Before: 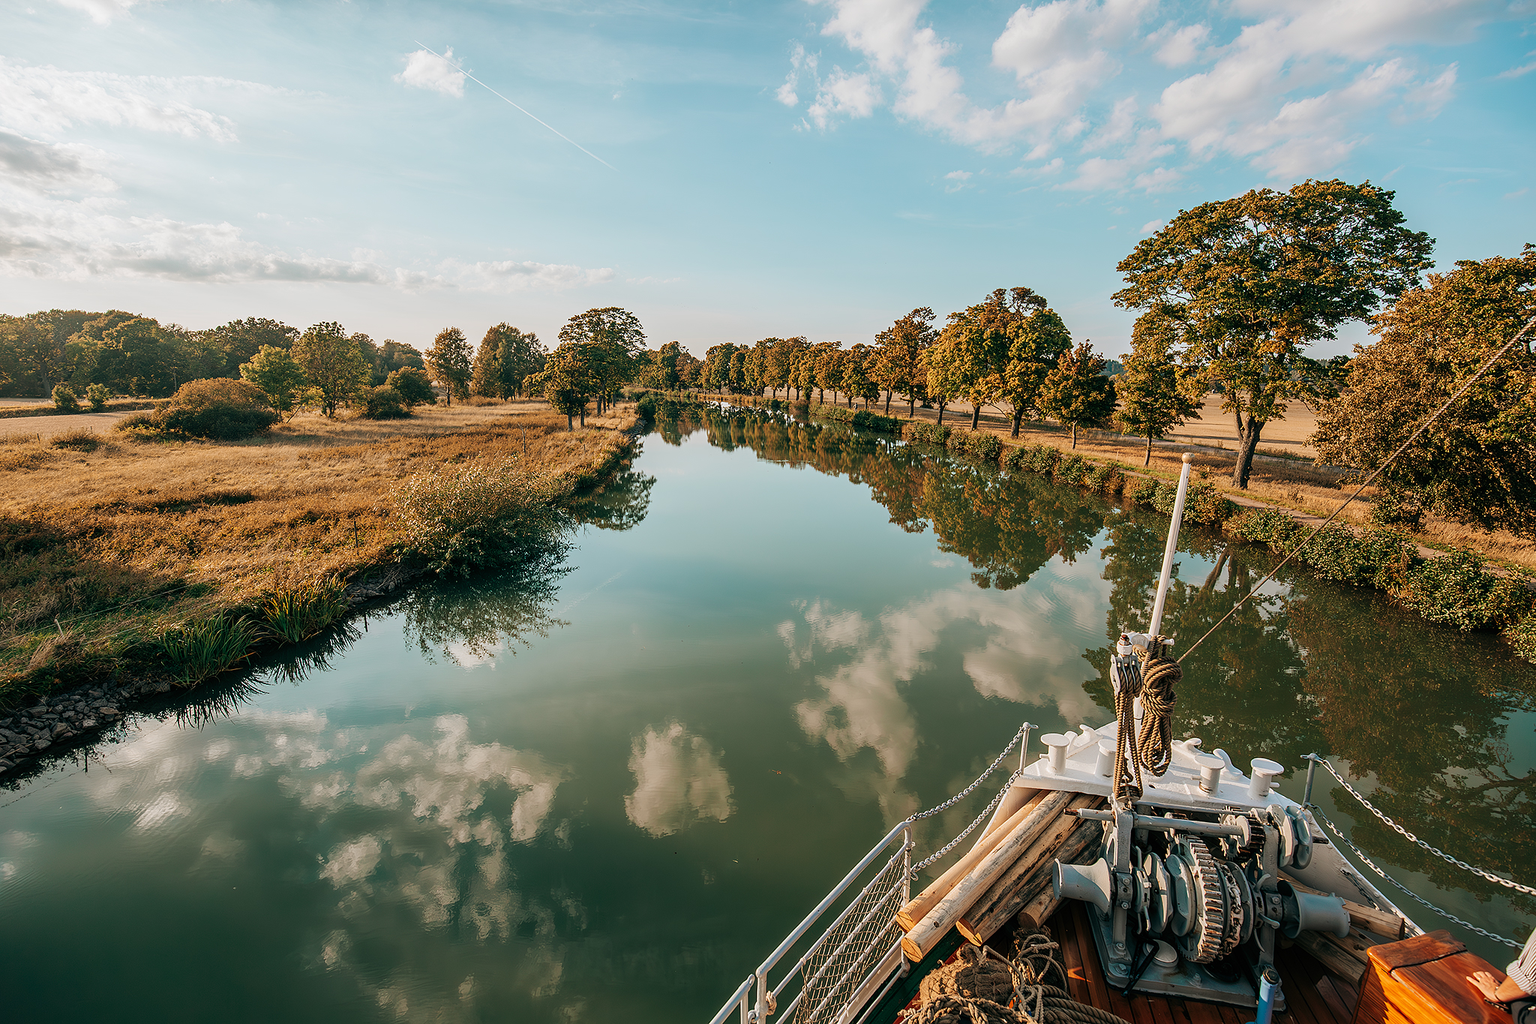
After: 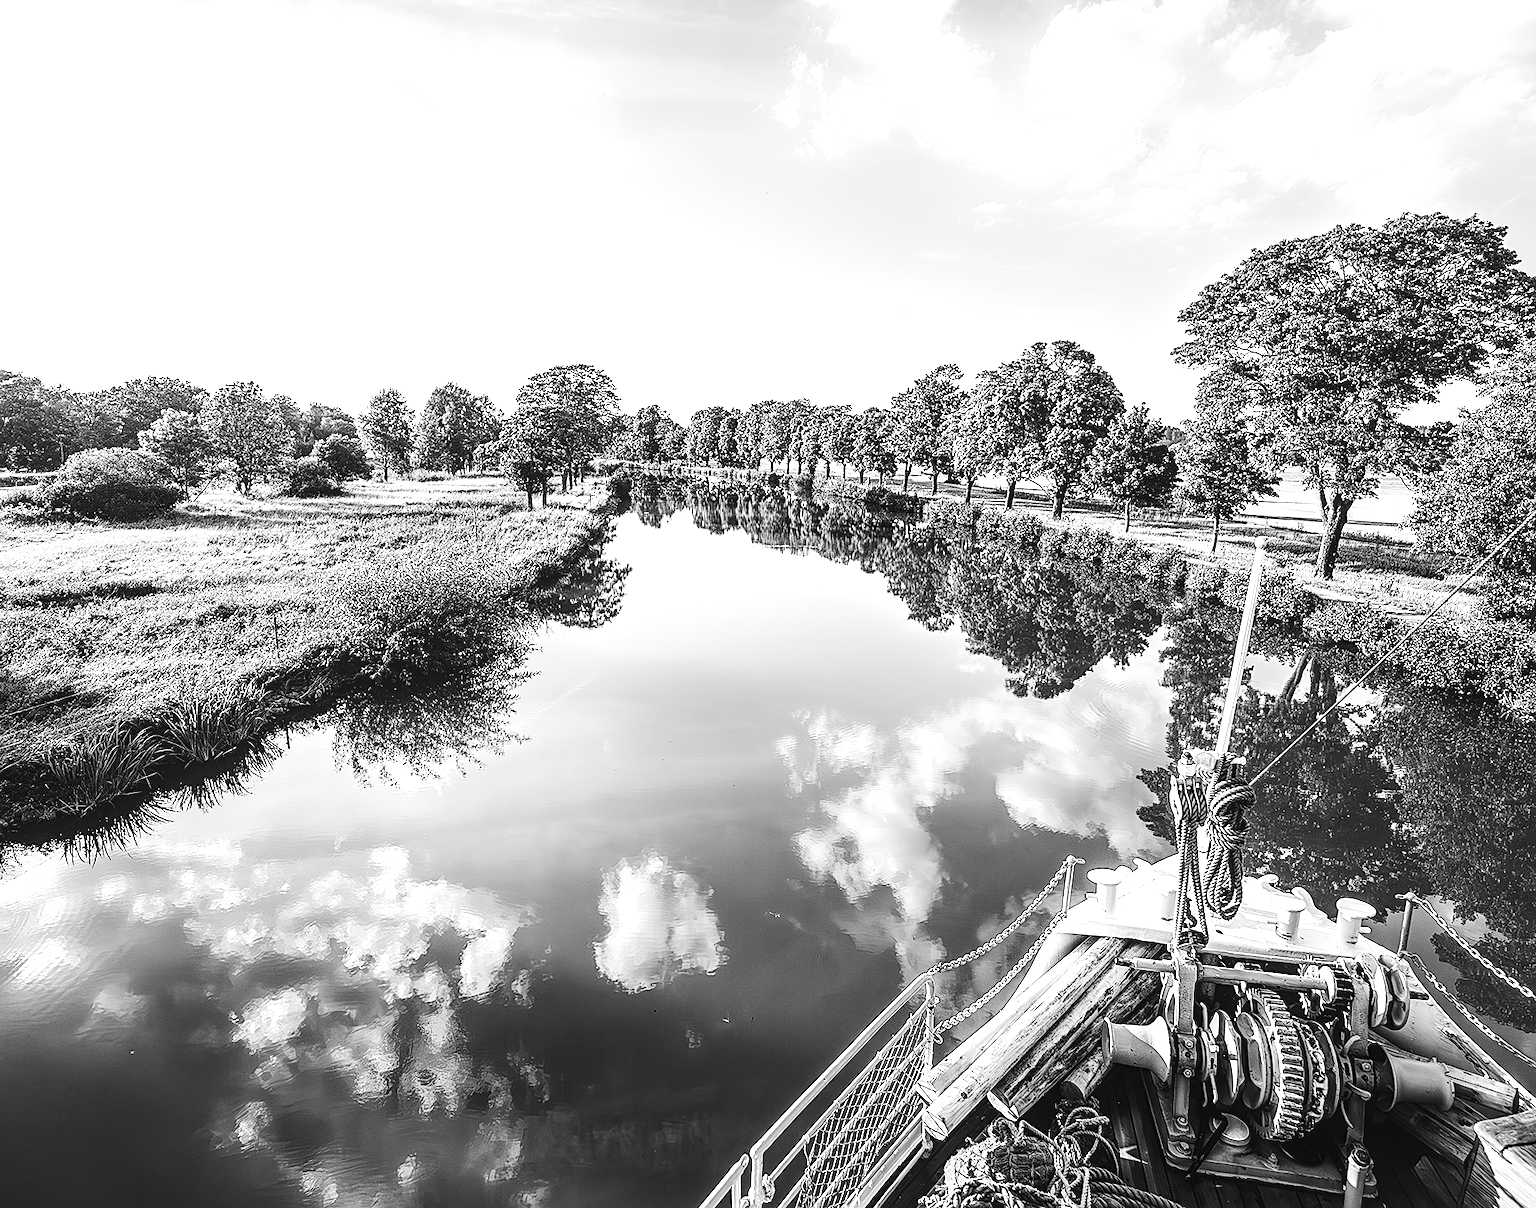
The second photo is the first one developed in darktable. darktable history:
contrast brightness saturation: contrast 0.25, saturation -0.31
crop: left 8.026%, right 7.374%
exposure: exposure 1.061 EV, compensate highlight preservation false
monochrome: a 26.22, b 42.67, size 0.8
local contrast: on, module defaults
sharpen: on, module defaults
tone equalizer: -8 EV -0.75 EV, -7 EV -0.7 EV, -6 EV -0.6 EV, -5 EV -0.4 EV, -3 EV 0.4 EV, -2 EV 0.6 EV, -1 EV 0.7 EV, +0 EV 0.75 EV, edges refinement/feathering 500, mask exposure compensation -1.57 EV, preserve details no
